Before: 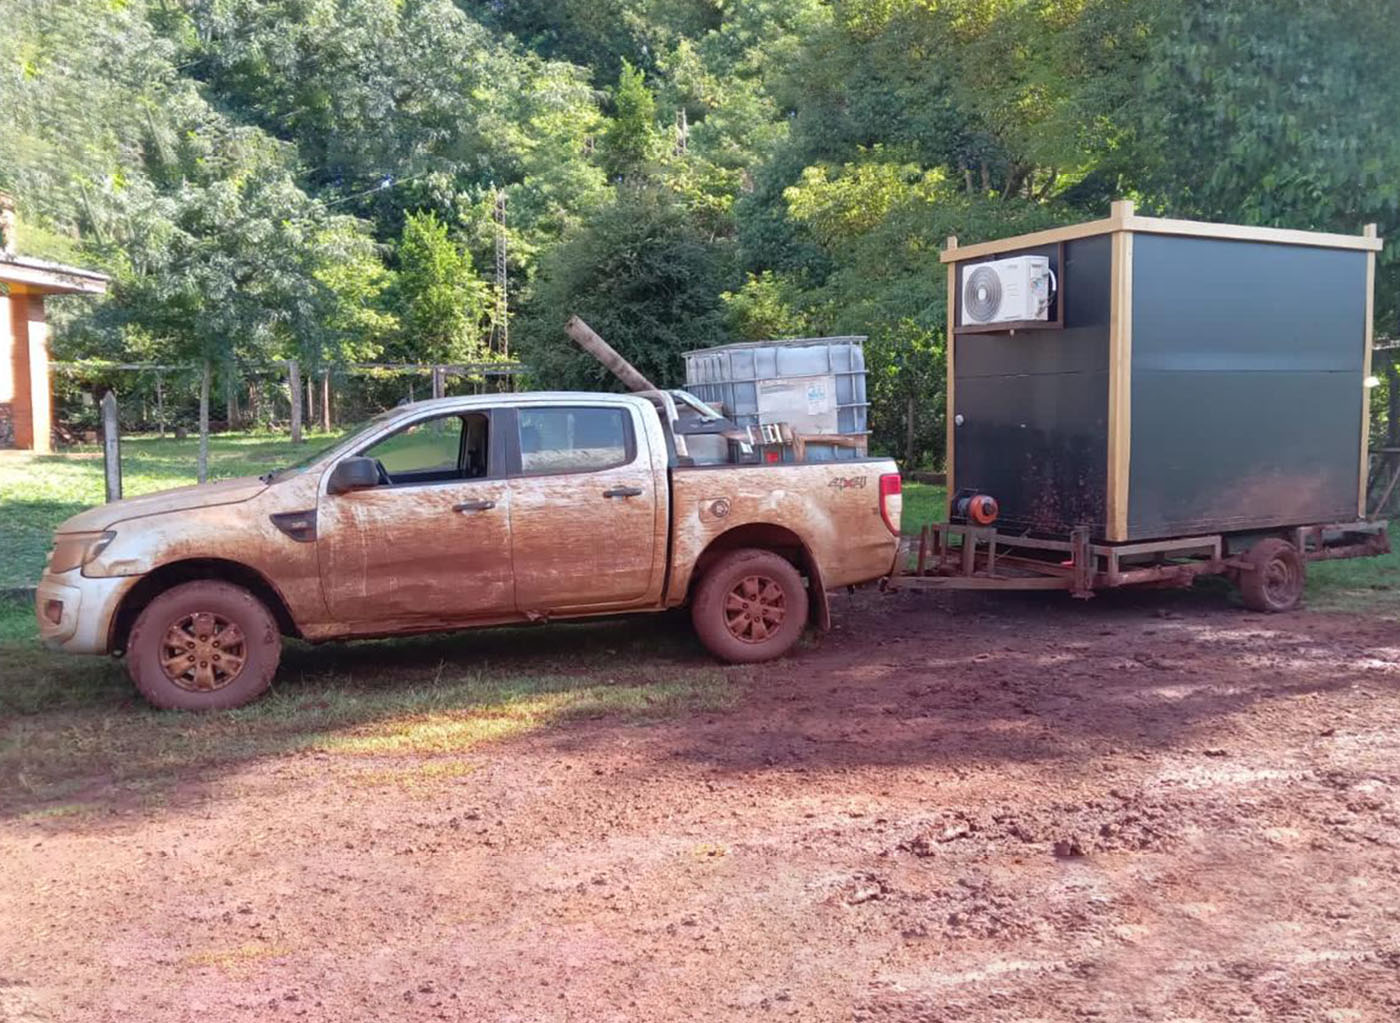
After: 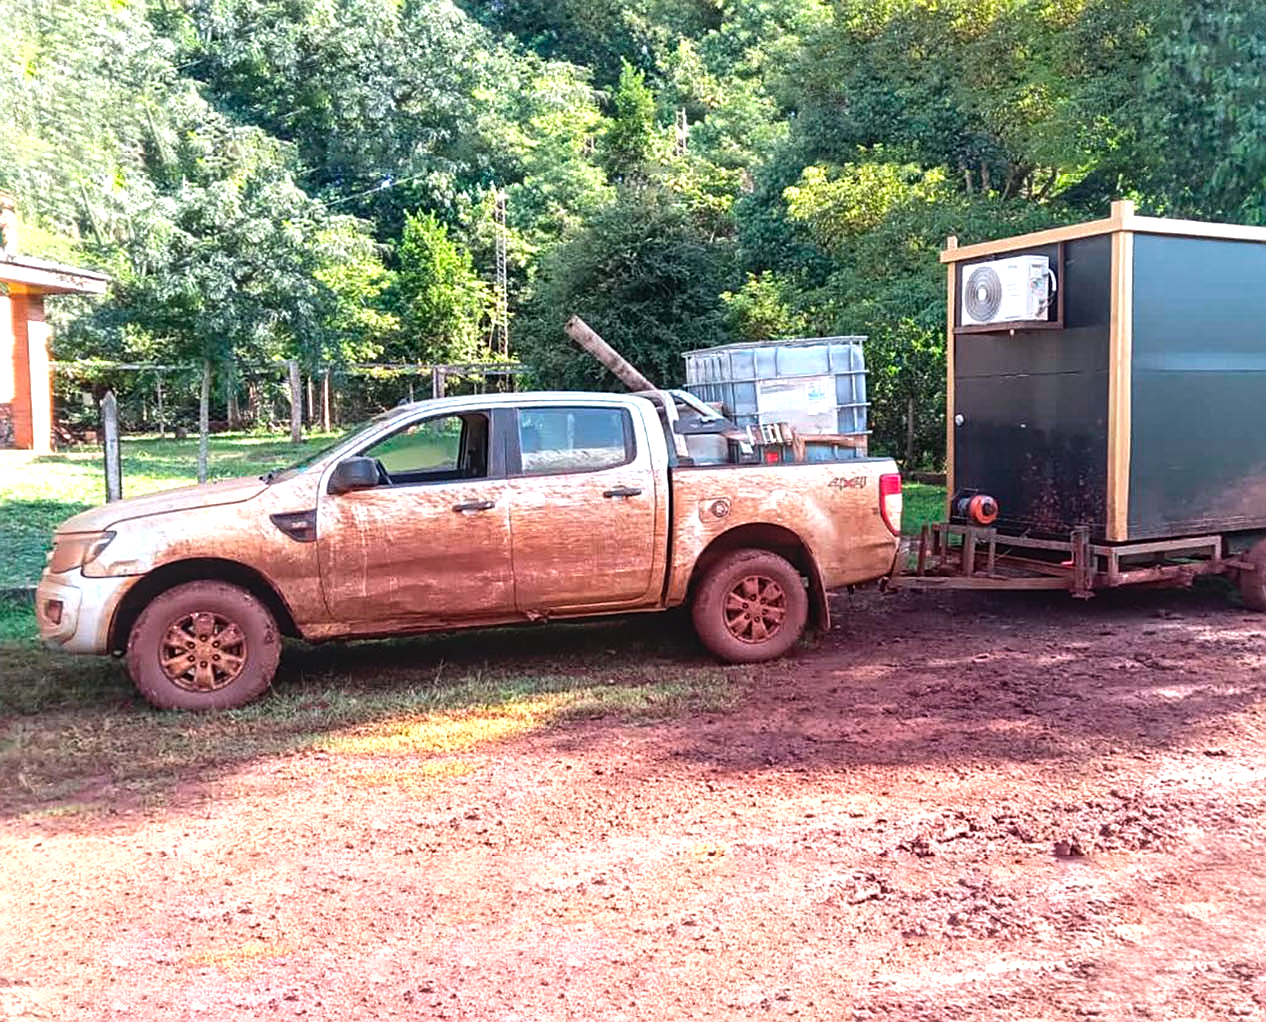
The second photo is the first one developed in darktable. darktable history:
sharpen: on, module defaults
exposure: exposure 0.13 EV, compensate highlight preservation false
tone equalizer: -8 EV -0.751 EV, -7 EV -0.667 EV, -6 EV -0.629 EV, -5 EV -0.418 EV, -3 EV 0.403 EV, -2 EV 0.6 EV, -1 EV 0.684 EV, +0 EV 0.753 EV, edges refinement/feathering 500, mask exposure compensation -1.57 EV, preserve details no
crop: right 9.507%, bottom 0.033%
local contrast: detail 109%
